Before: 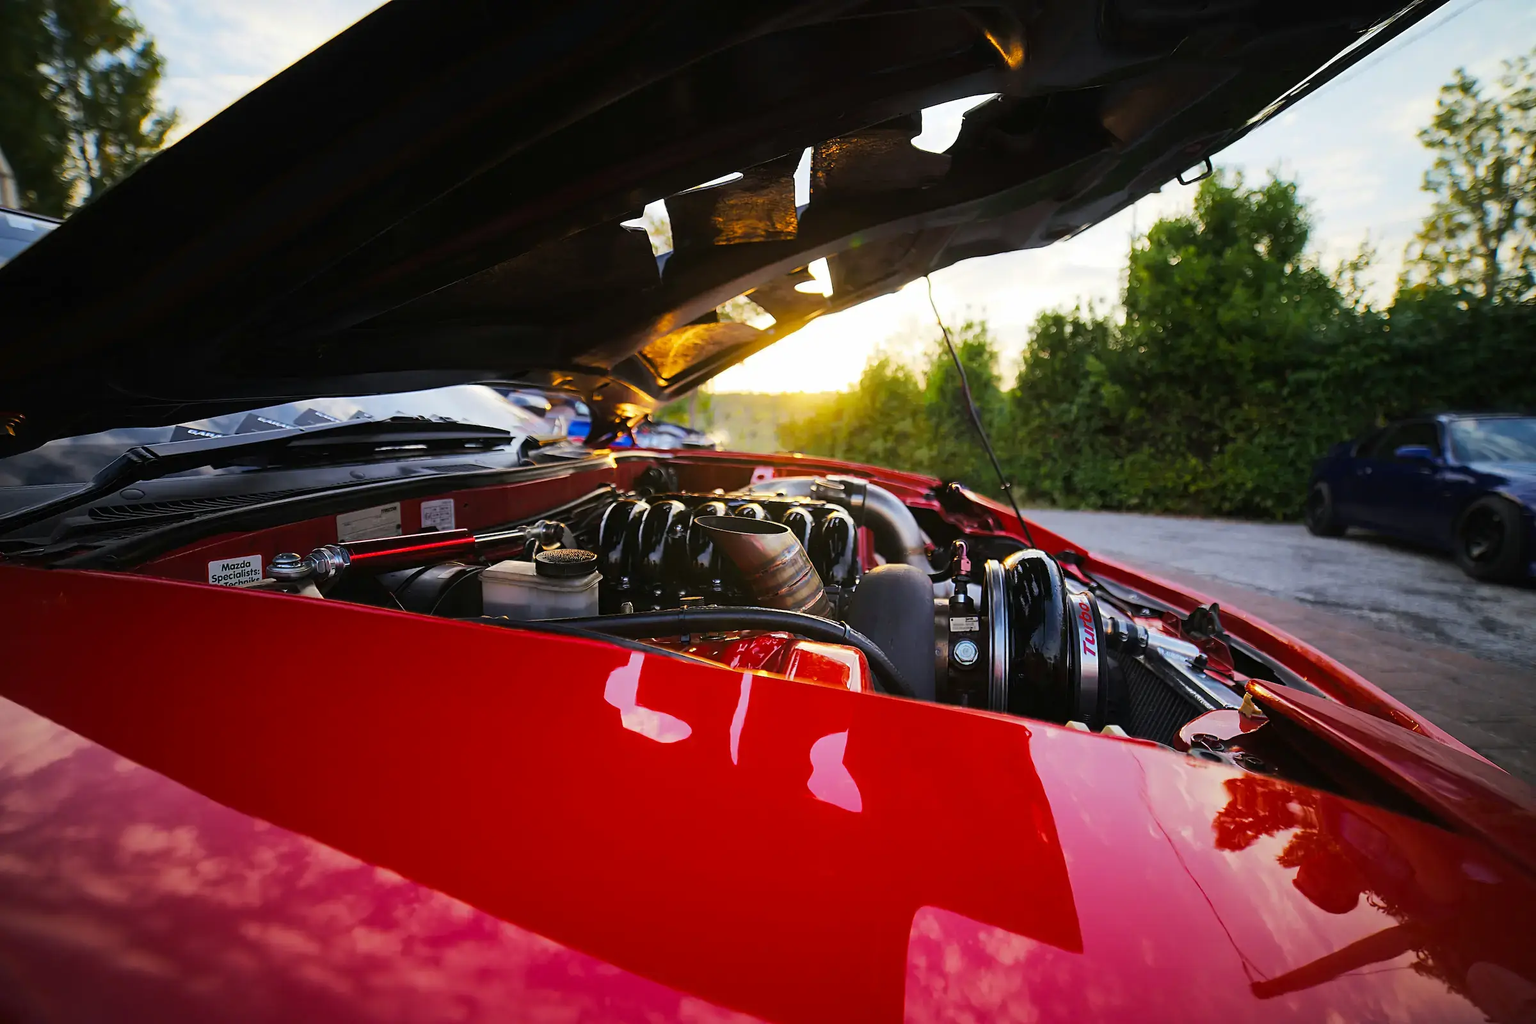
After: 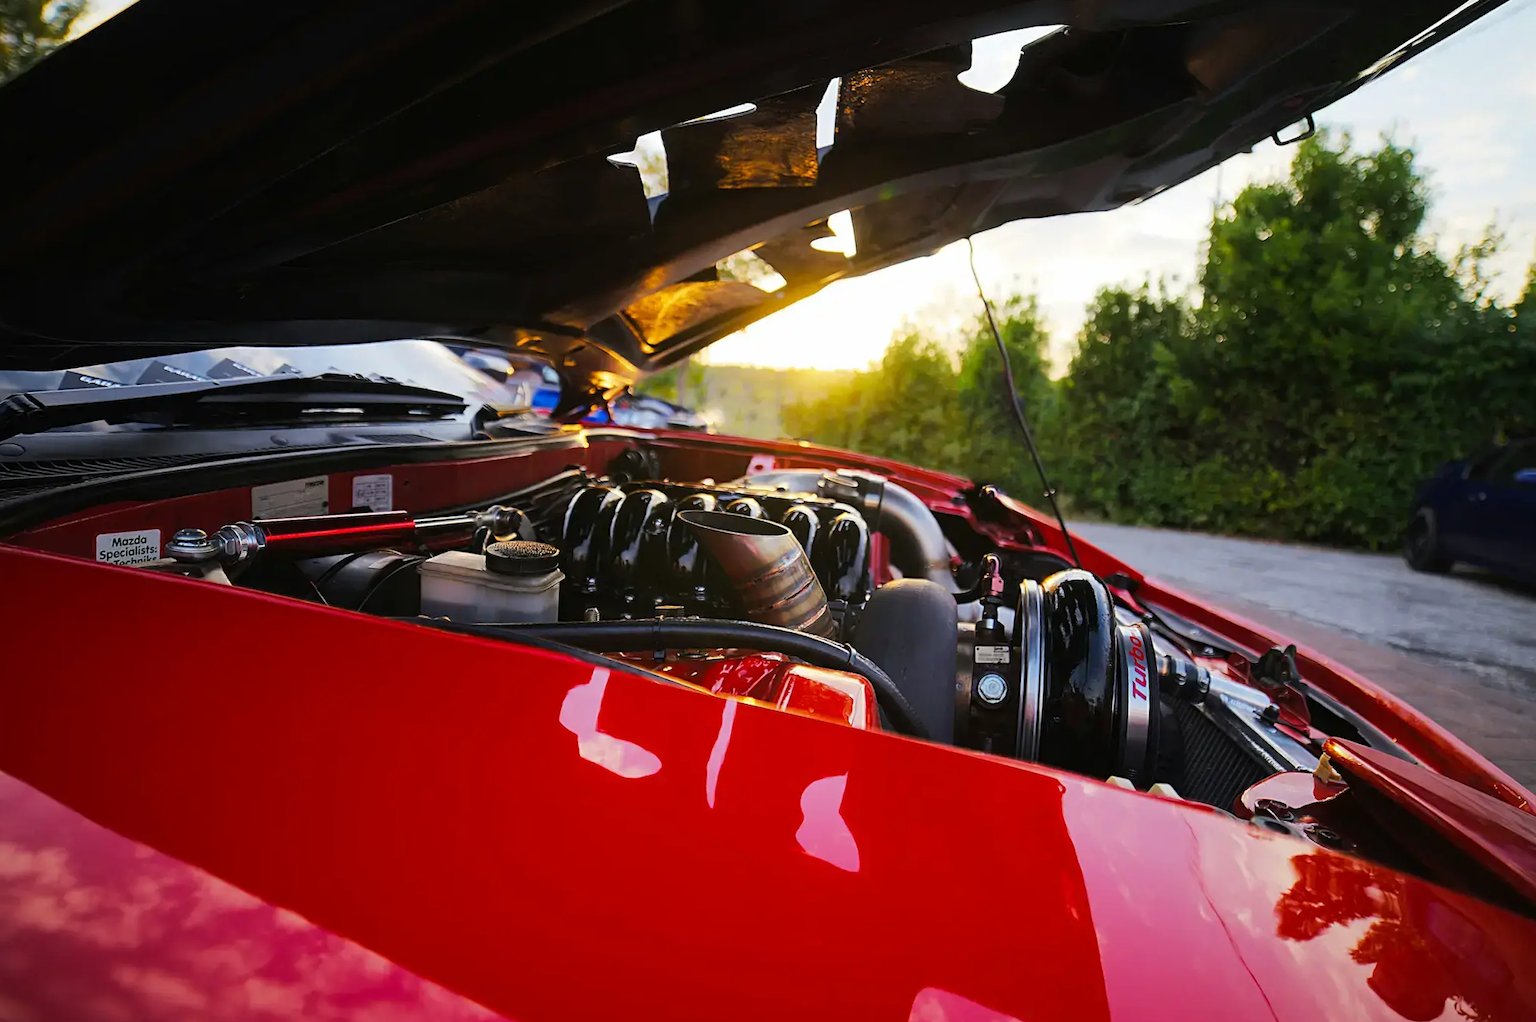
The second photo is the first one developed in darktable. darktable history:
crop and rotate: angle -2.91°, left 5.063%, top 5.165%, right 4.671%, bottom 4.638%
